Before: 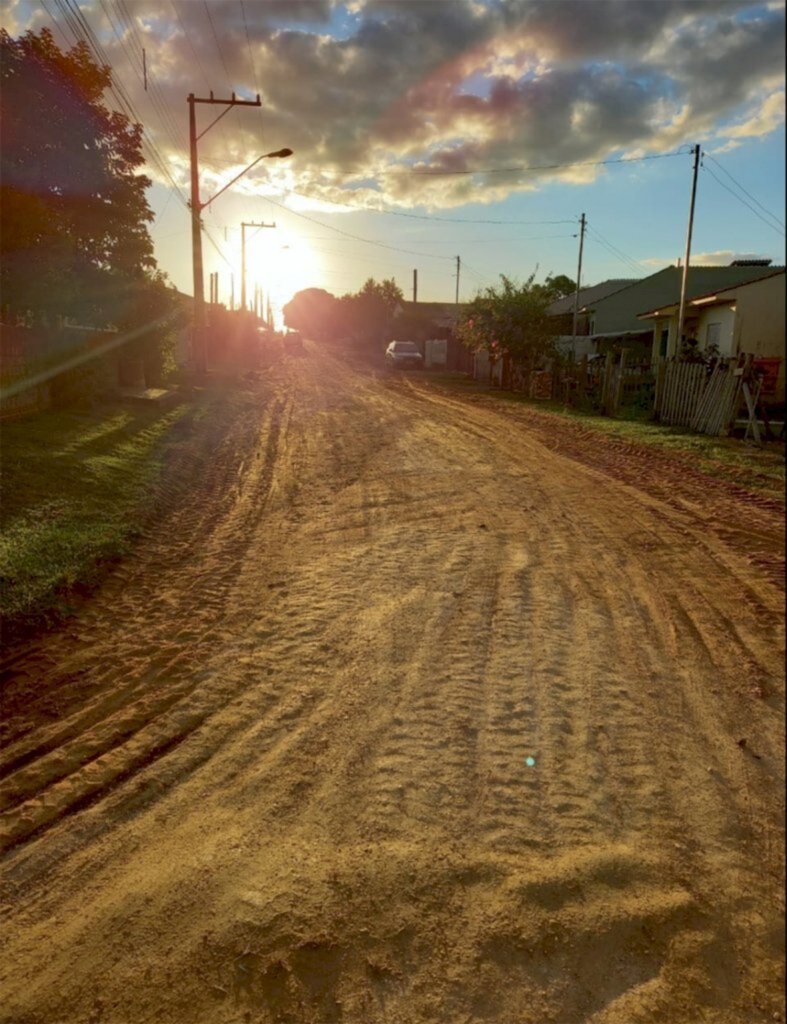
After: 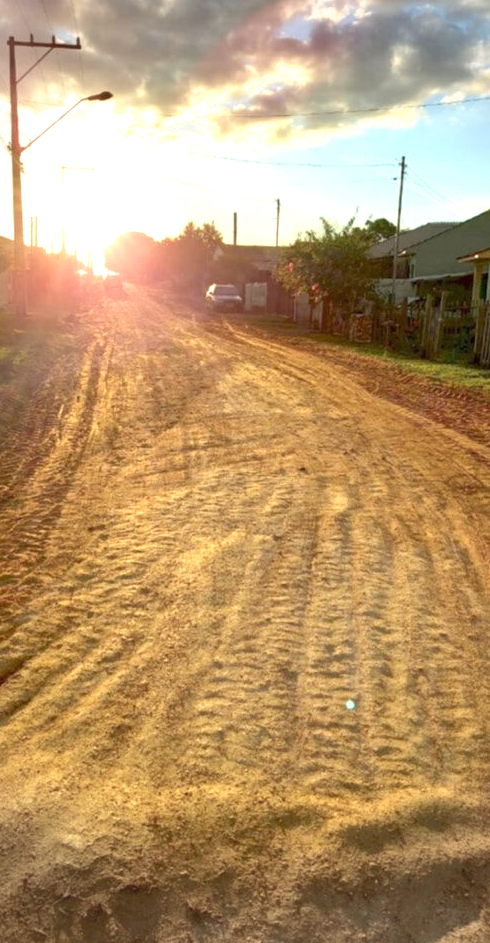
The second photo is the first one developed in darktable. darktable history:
crop and rotate: left 22.918%, top 5.629%, right 14.711%, bottom 2.247%
exposure: black level correction 0, exposure 1.2 EV, compensate exposure bias true, compensate highlight preservation false
vignetting: fall-off start 91%, fall-off radius 39.39%, brightness -0.182, saturation -0.3, width/height ratio 1.219, shape 1.3, dithering 8-bit output, unbound false
